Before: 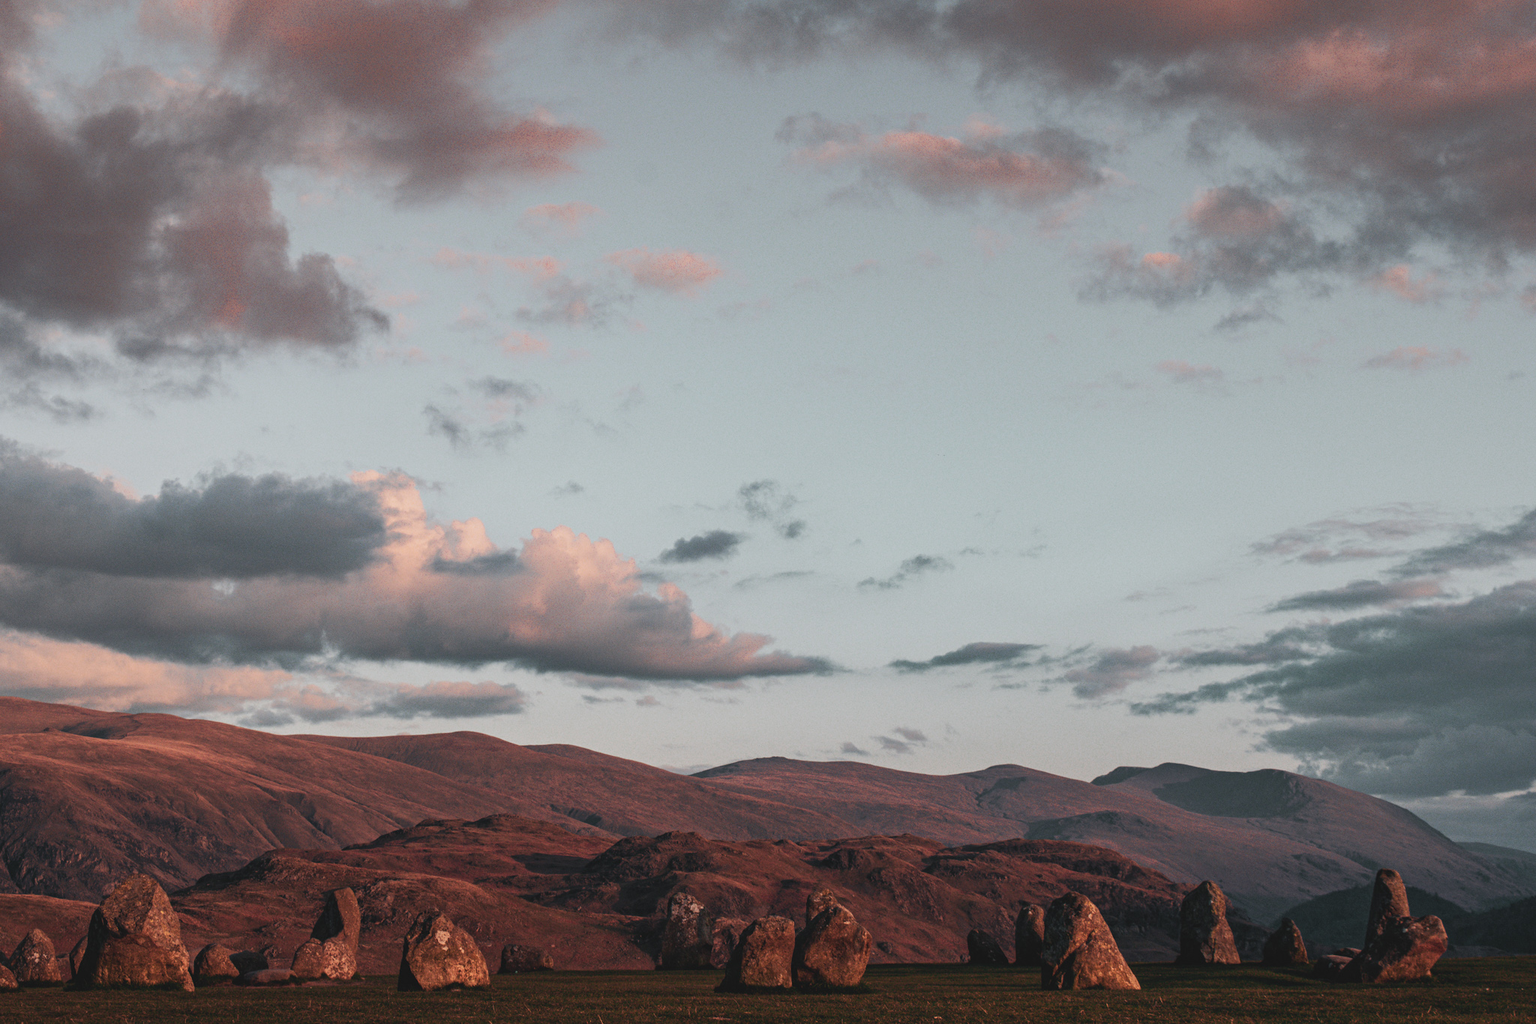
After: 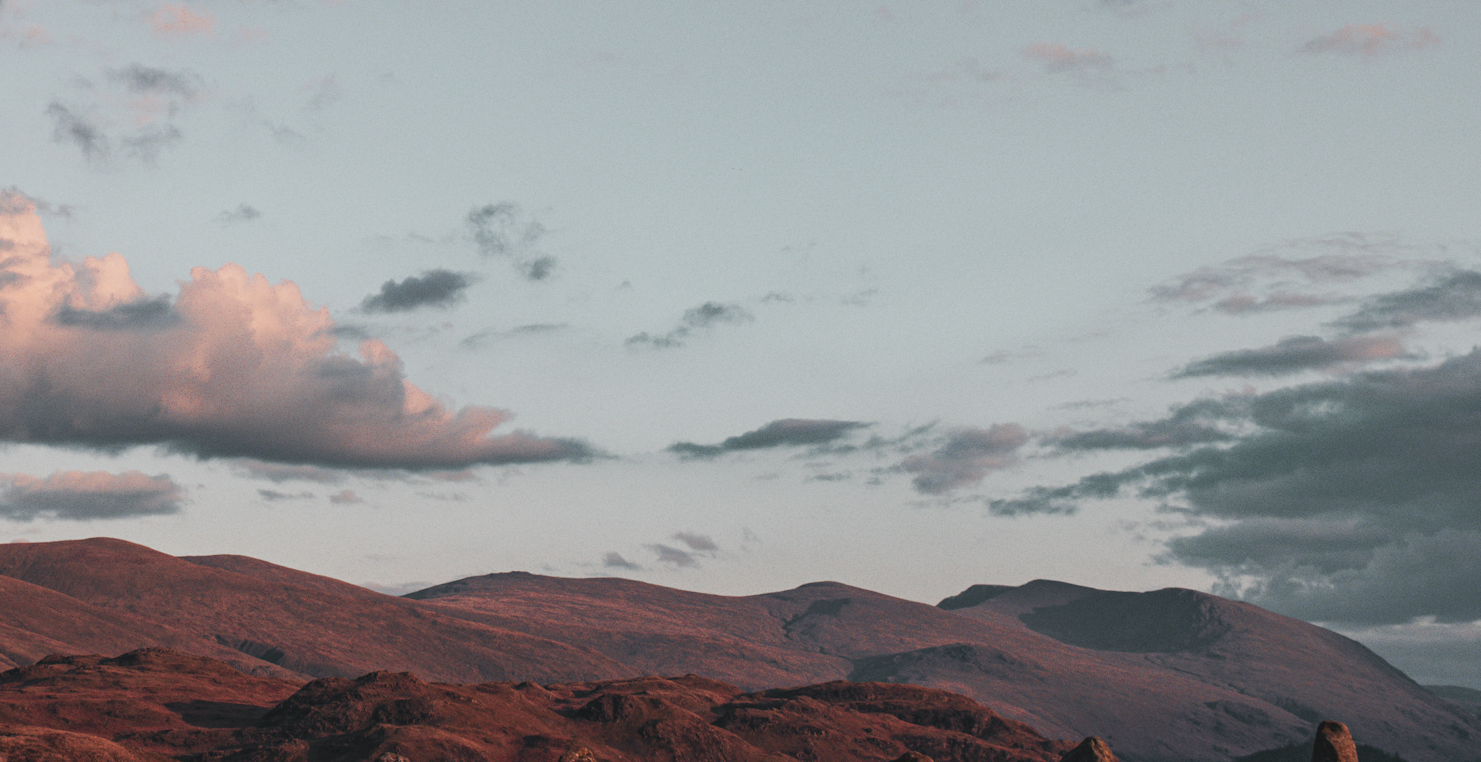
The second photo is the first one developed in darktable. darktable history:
crop and rotate: left 25.313%, top 32.095%, right 2.34%, bottom 12.074%
